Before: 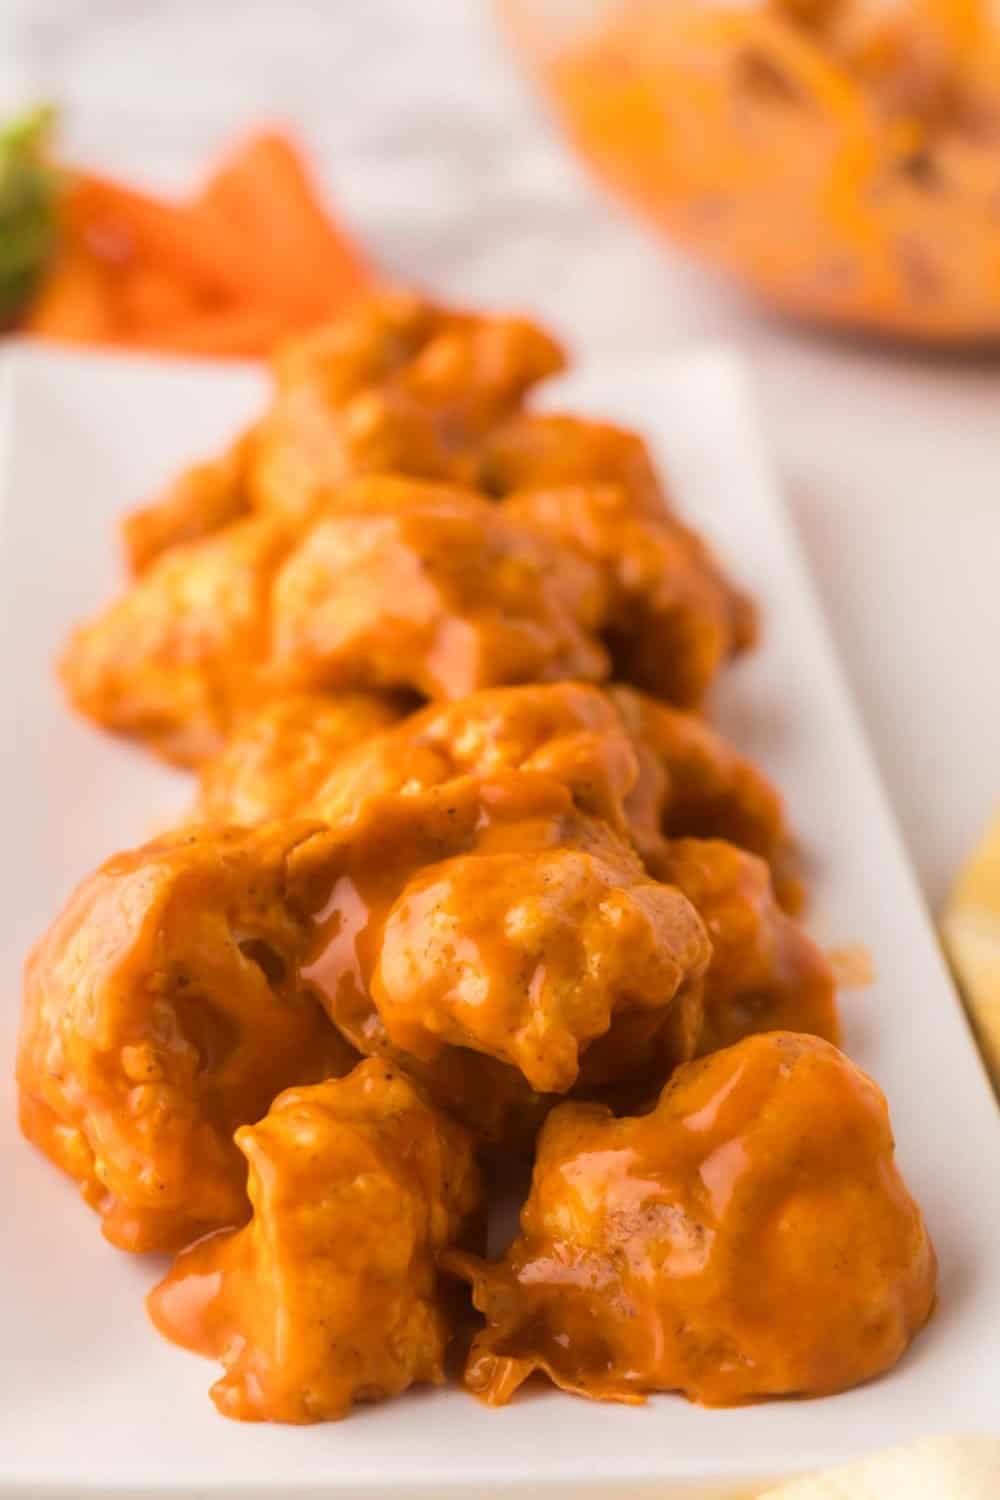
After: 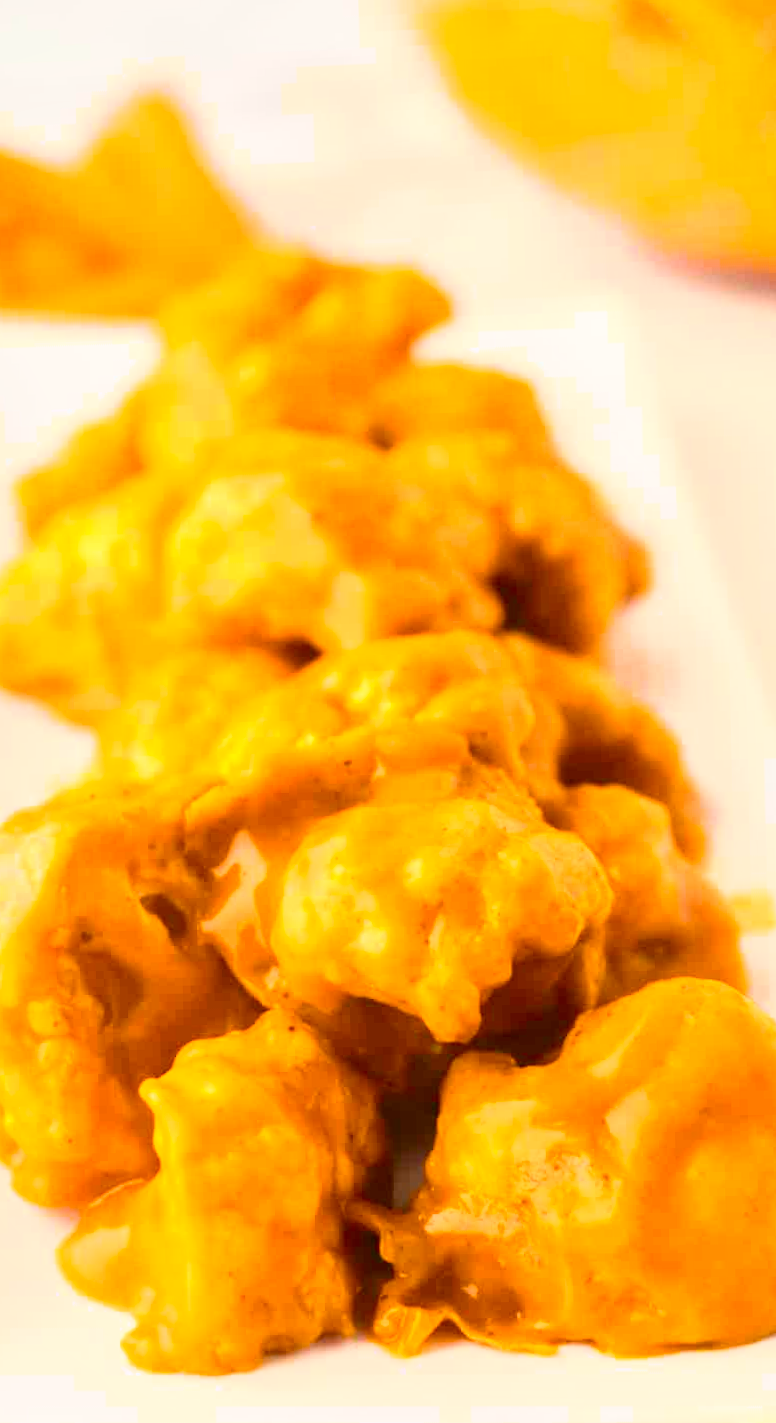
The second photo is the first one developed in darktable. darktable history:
exposure: exposure 0.722 EV, compensate highlight preservation false
tone curve: curves: ch0 [(0, 0.029) (0.087, 0.084) (0.227, 0.239) (0.46, 0.576) (0.657, 0.796) (0.861, 0.932) (0.997, 0.951)]; ch1 [(0, 0) (0.353, 0.344) (0.45, 0.46) (0.502, 0.494) (0.534, 0.523) (0.573, 0.576) (0.602, 0.631) (0.647, 0.669) (1, 1)]; ch2 [(0, 0) (0.333, 0.346) (0.385, 0.395) (0.44, 0.466) (0.5, 0.493) (0.521, 0.56) (0.553, 0.579) (0.573, 0.599) (0.667, 0.777) (1, 1)], color space Lab, independent channels, preserve colors none
local contrast: mode bilateral grid, contrast 20, coarseness 50, detail 120%, midtone range 0.2
crop: left 9.88%, right 12.664%
rotate and perspective: rotation -1.32°, lens shift (horizontal) -0.031, crop left 0.015, crop right 0.985, crop top 0.047, crop bottom 0.982
